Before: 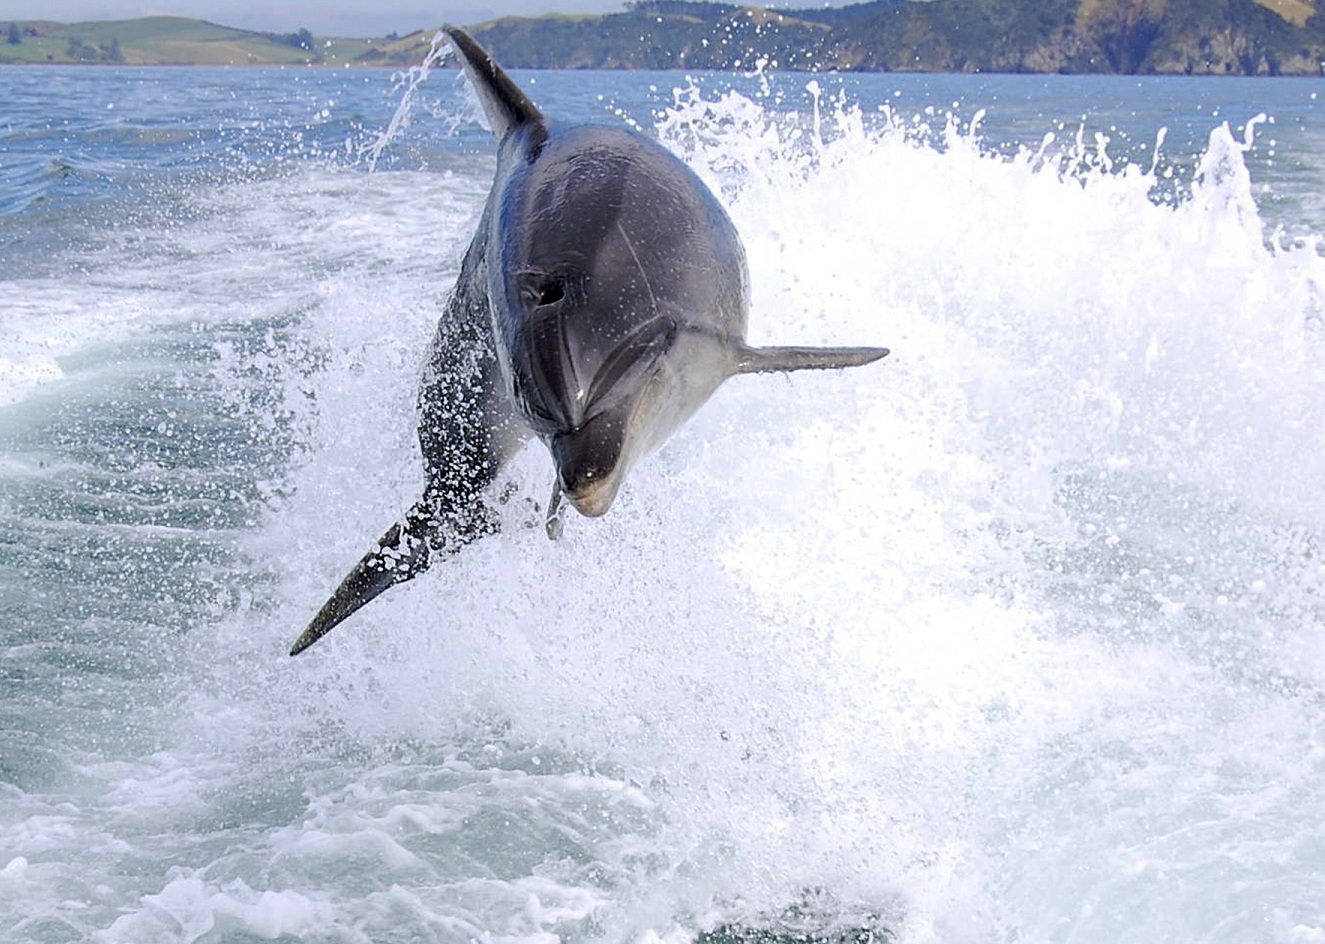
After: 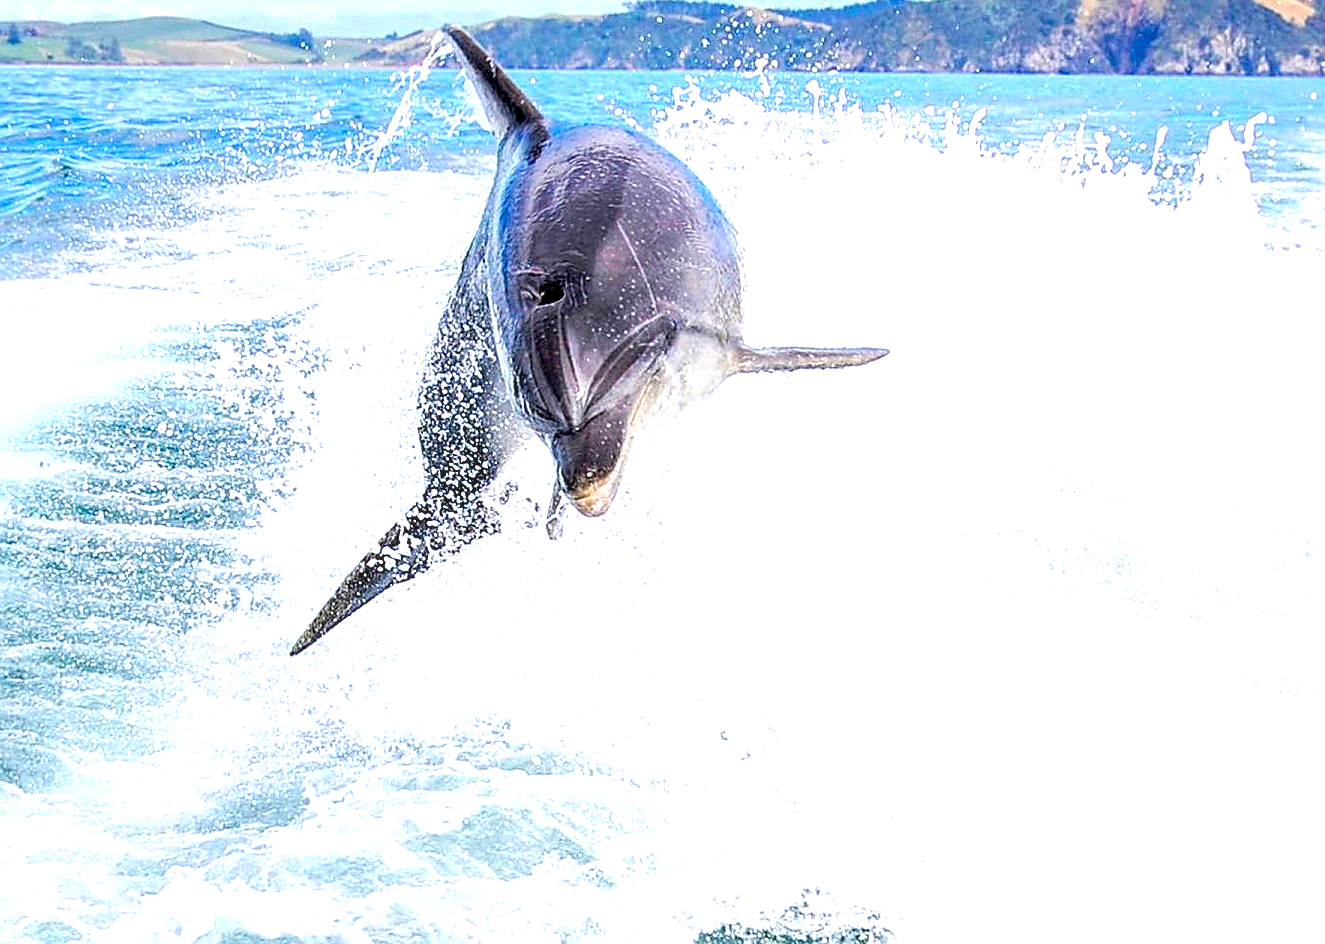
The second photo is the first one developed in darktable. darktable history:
exposure: black level correction 0, exposure 1.107 EV, compensate highlight preservation false
local contrast: highlights 62%, detail 143%, midtone range 0.43
color balance rgb: perceptual saturation grading › global saturation 25.562%, global vibrance 20%
sharpen: on, module defaults
